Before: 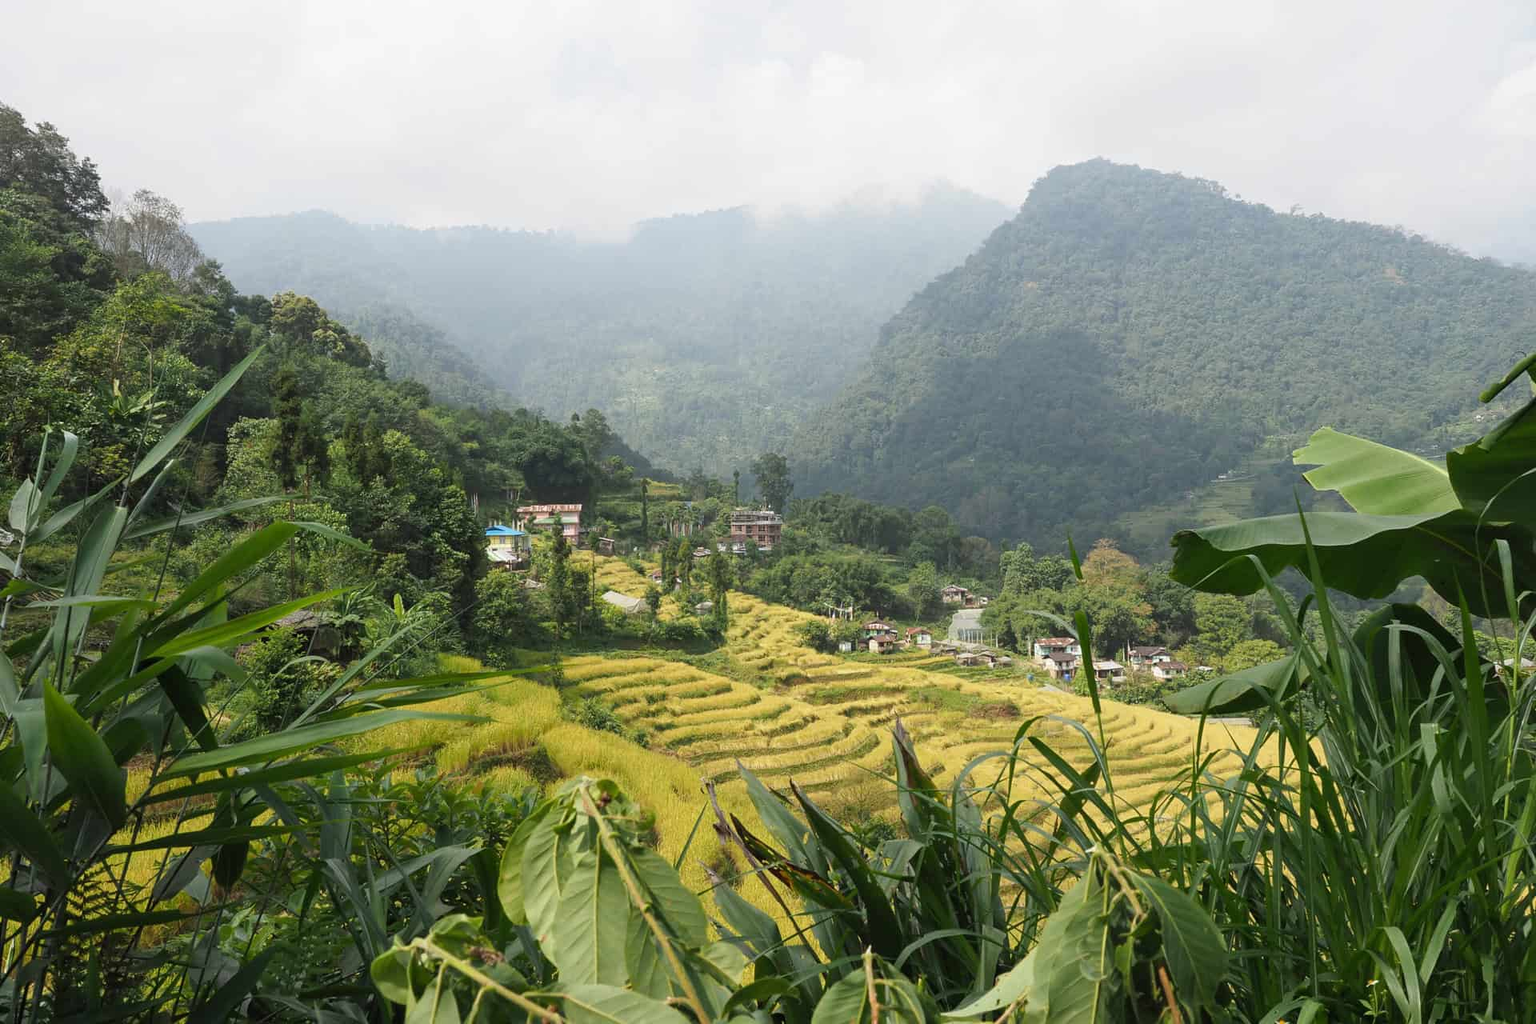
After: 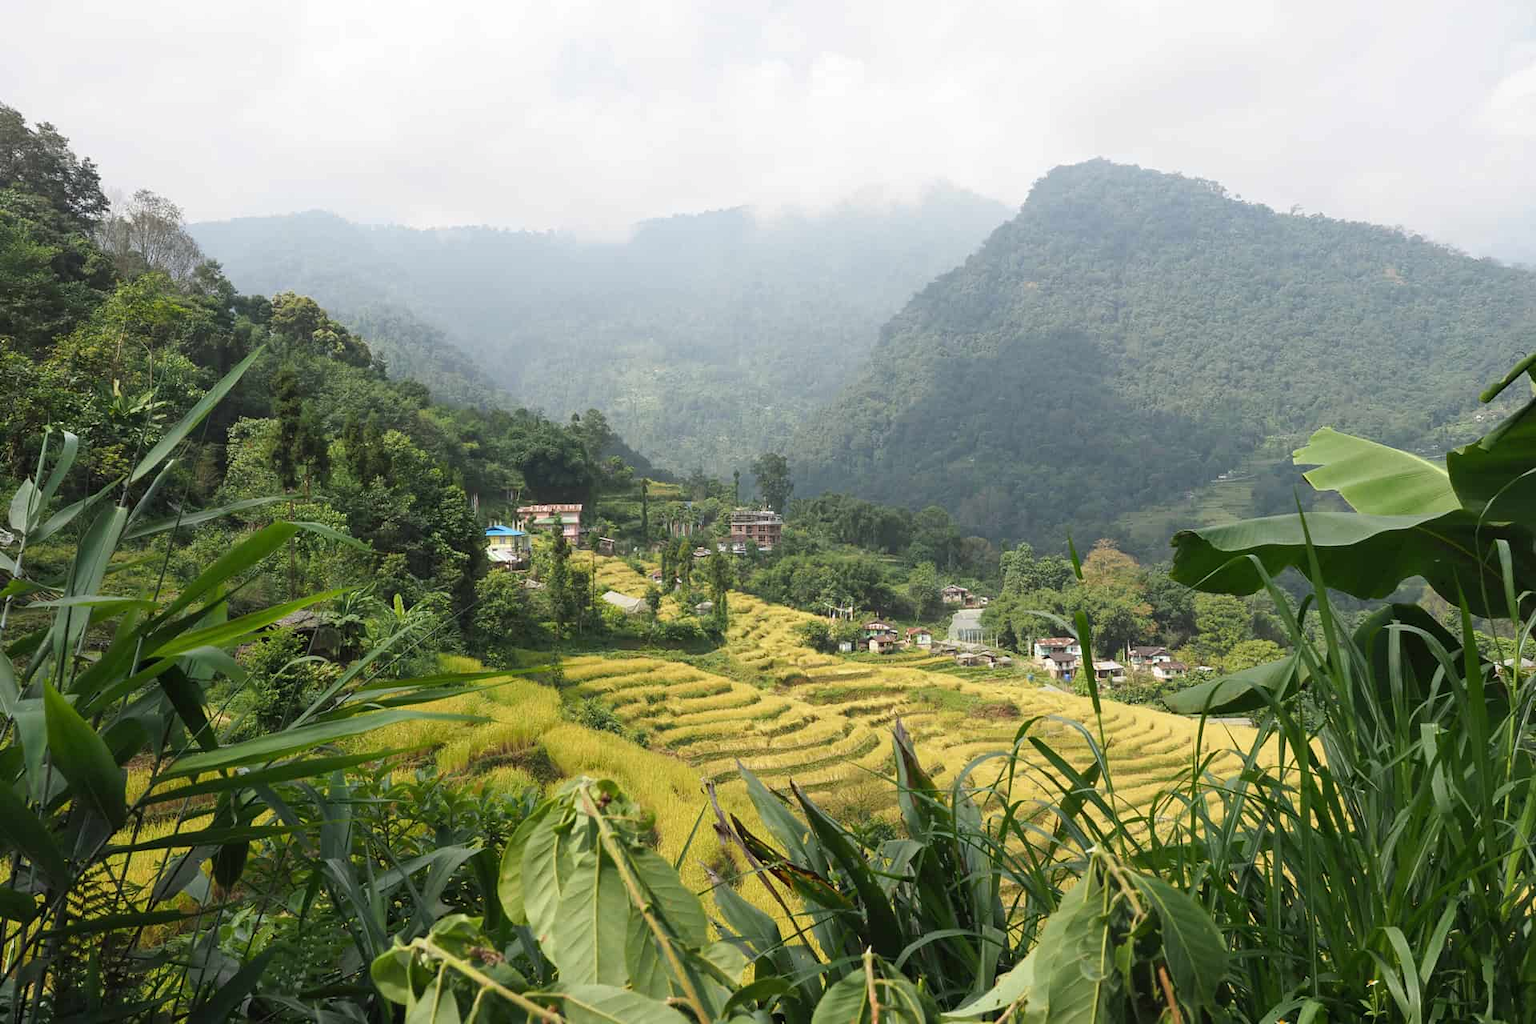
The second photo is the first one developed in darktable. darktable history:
exposure: exposure 0.076 EV, compensate exposure bias true, compensate highlight preservation false
